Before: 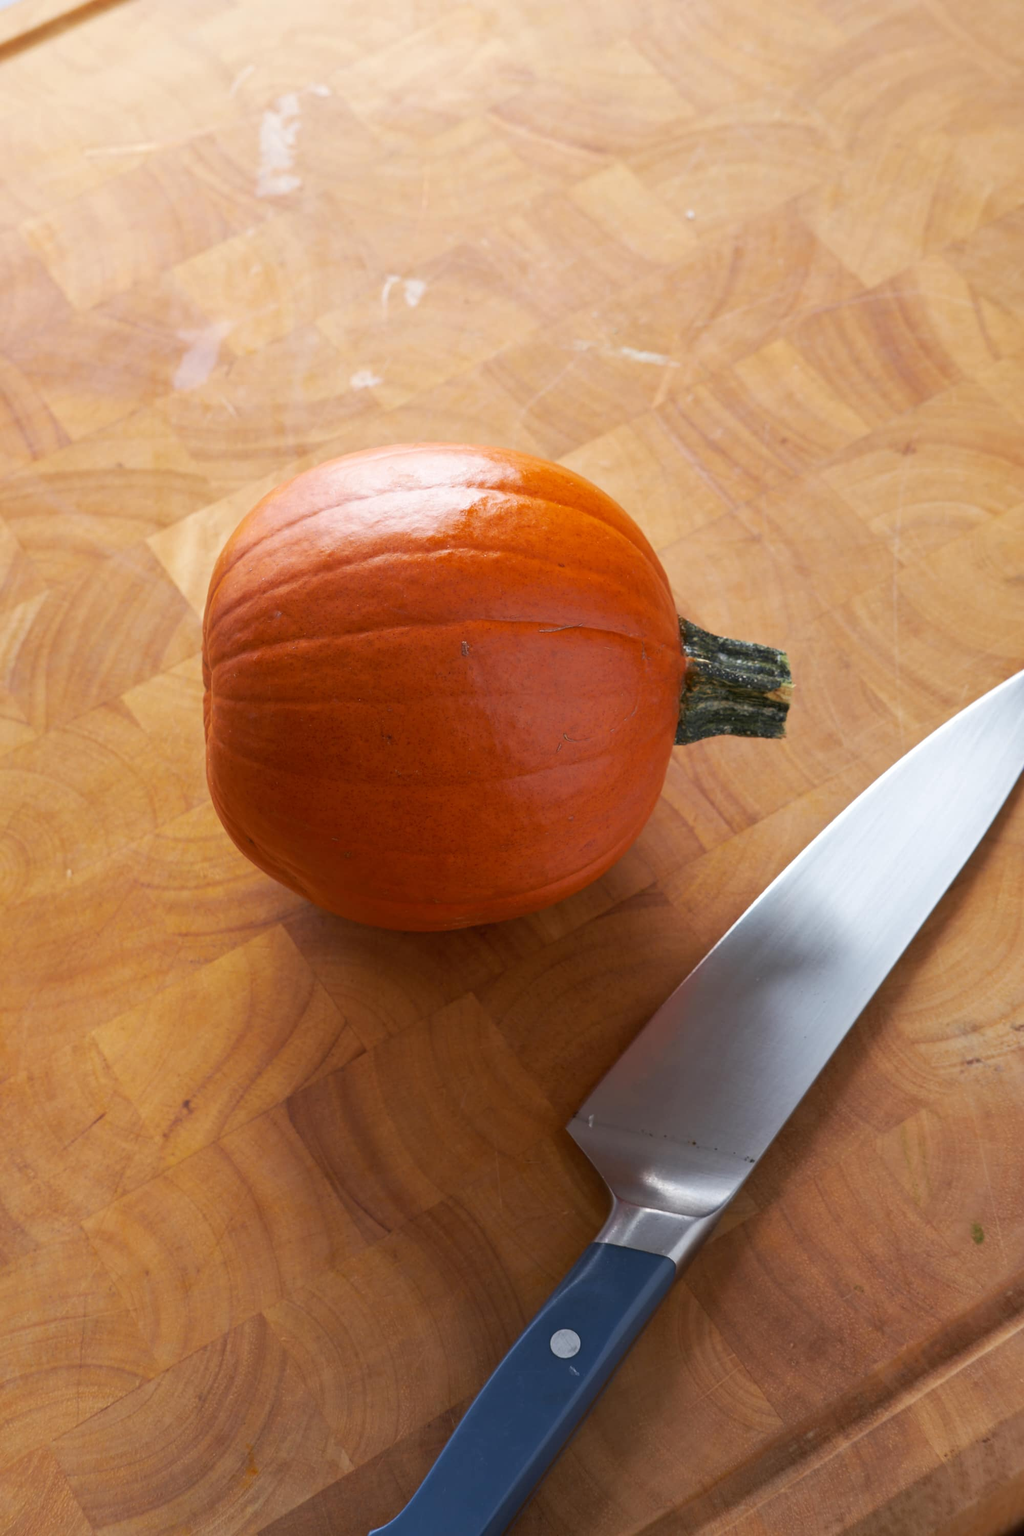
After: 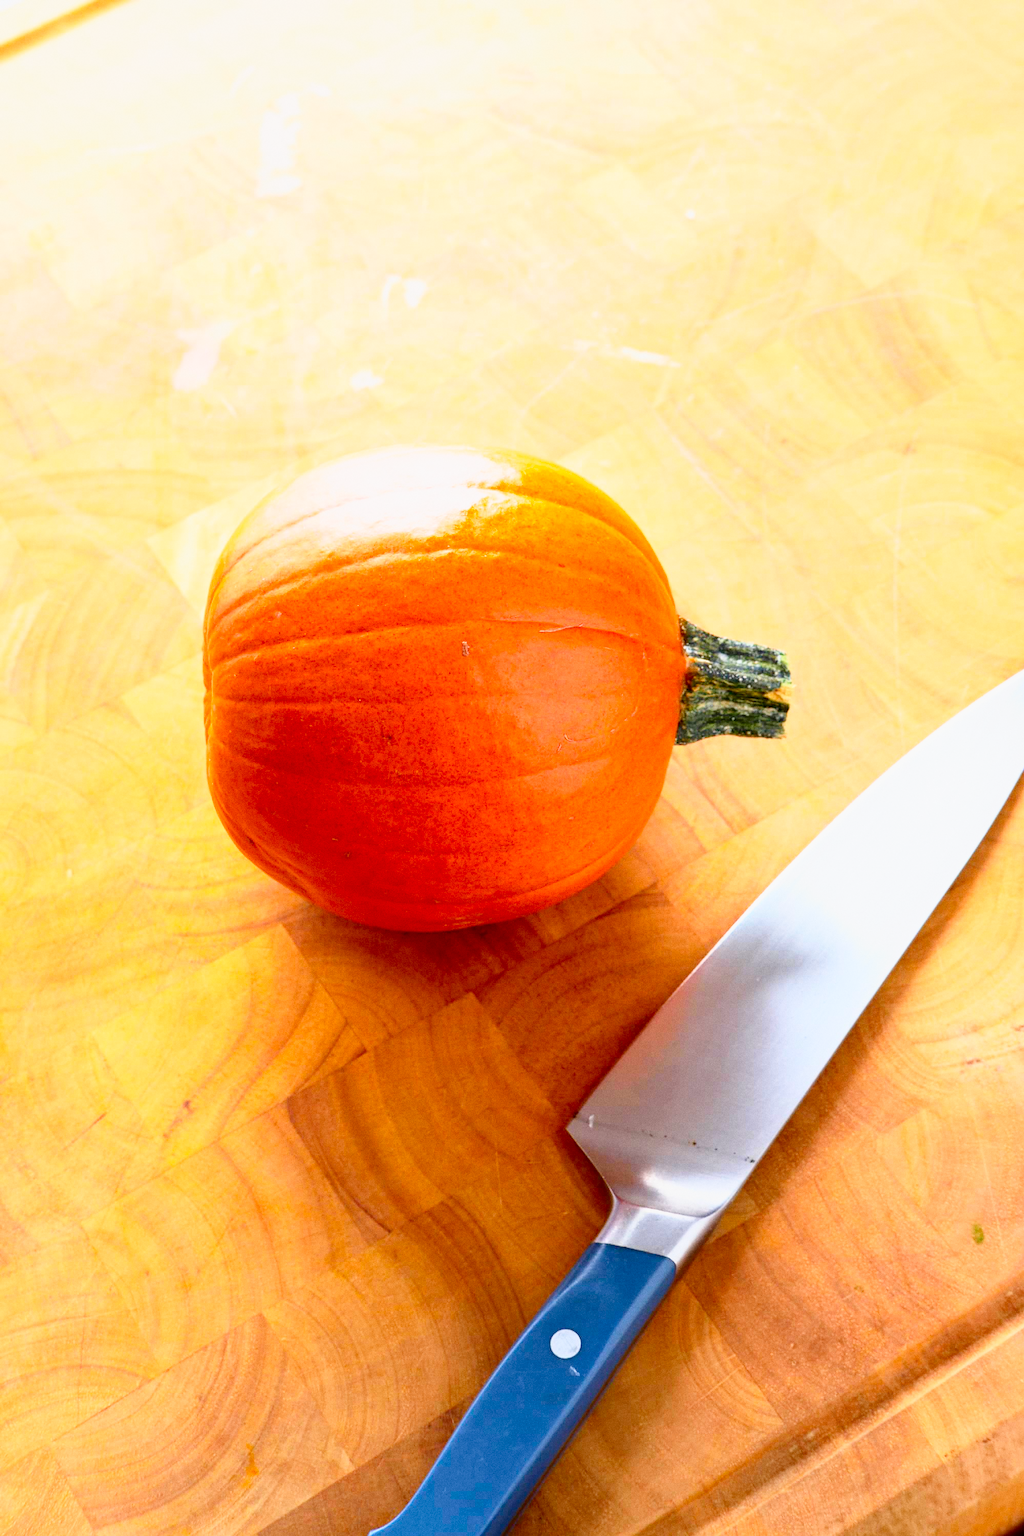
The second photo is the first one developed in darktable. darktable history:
color balance: output saturation 110%
tone equalizer: on, module defaults
grain: coarseness 0.09 ISO
exposure: black level correction 0.003, exposure 0.383 EV, compensate highlight preservation false
base curve: curves: ch0 [(0, 0) (0.008, 0.007) (0.022, 0.029) (0.048, 0.089) (0.092, 0.197) (0.191, 0.399) (0.275, 0.534) (0.357, 0.65) (0.477, 0.78) (0.542, 0.833) (0.799, 0.973) (1, 1)], preserve colors none
tone curve: curves: ch0 [(0, 0) (0.091, 0.077) (0.517, 0.574) (0.745, 0.82) (0.844, 0.908) (0.909, 0.942) (1, 0.973)]; ch1 [(0, 0) (0.437, 0.404) (0.5, 0.5) (0.534, 0.546) (0.58, 0.603) (0.616, 0.649) (1, 1)]; ch2 [(0, 0) (0.442, 0.415) (0.5, 0.5) (0.535, 0.547) (0.585, 0.62) (1, 1)], color space Lab, independent channels, preserve colors none
